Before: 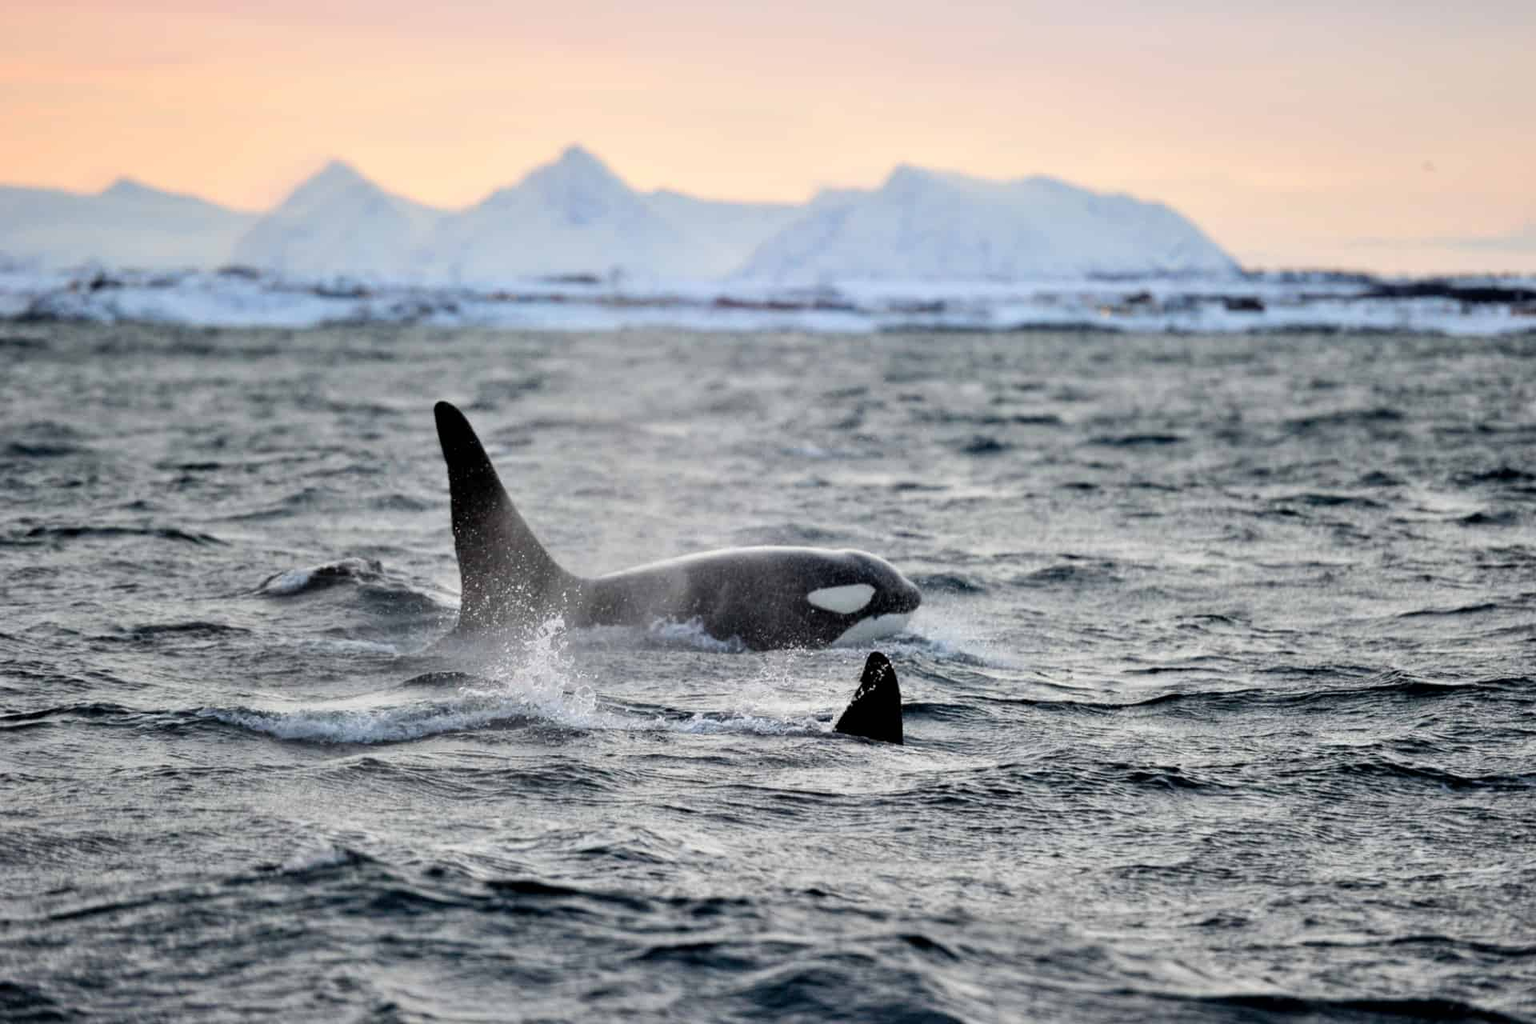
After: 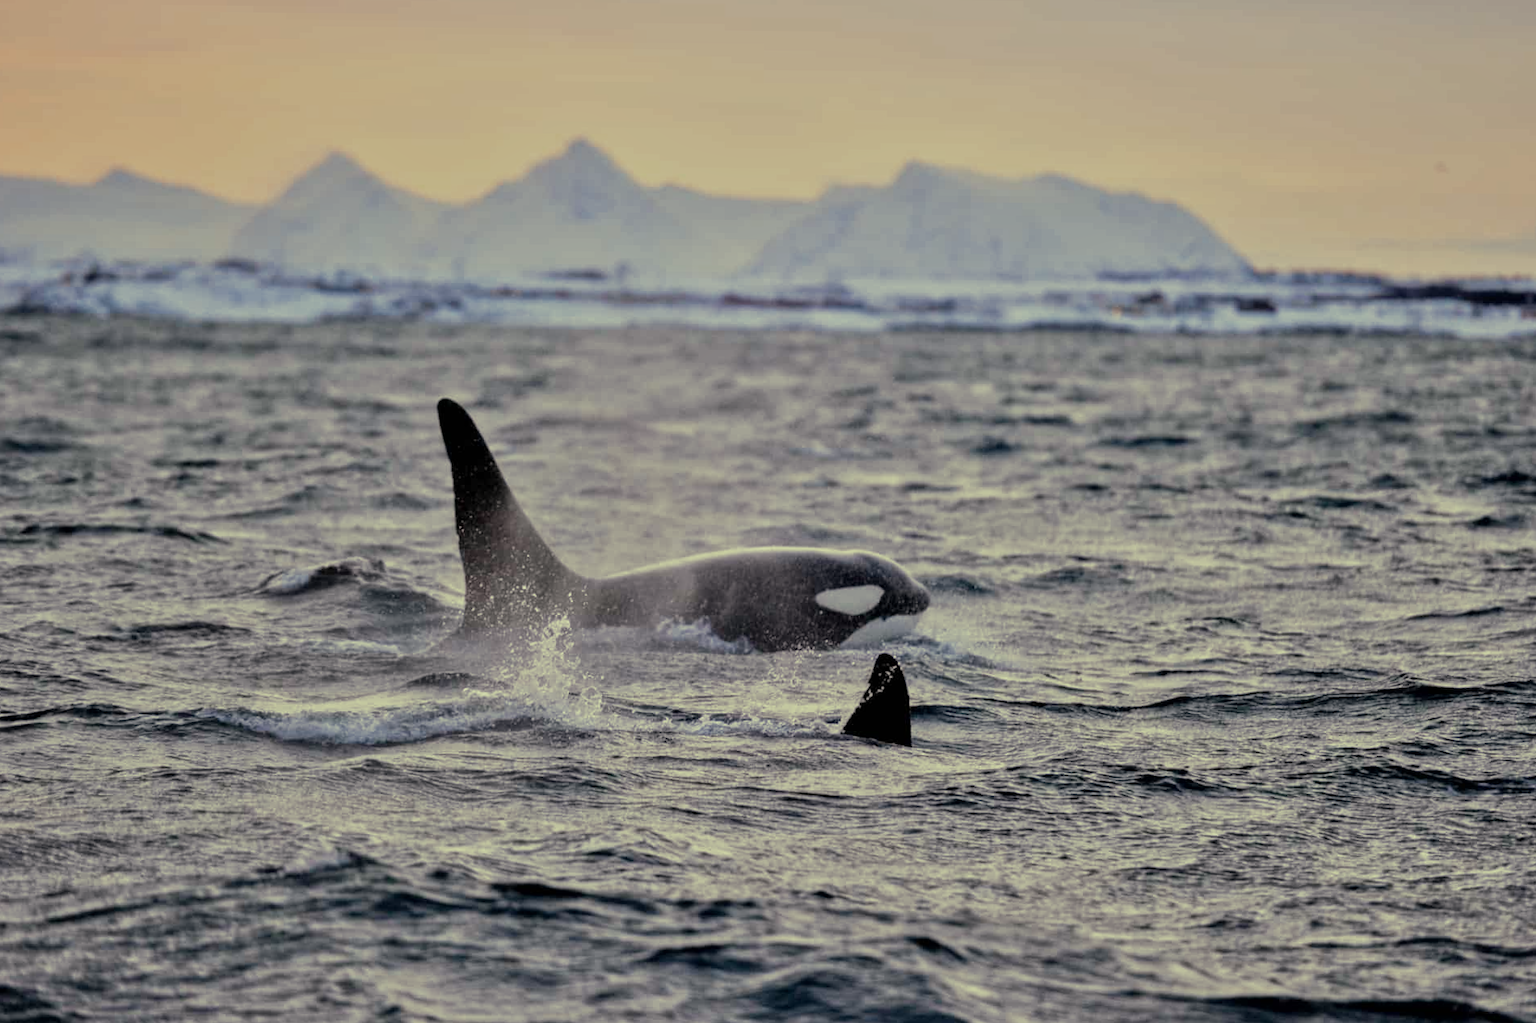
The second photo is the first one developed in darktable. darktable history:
color correction: highlights a* 3.84, highlights b* 5.07
rotate and perspective: rotation 0.174°, lens shift (vertical) 0.013, lens shift (horizontal) 0.019, shear 0.001, automatic cropping original format, crop left 0.007, crop right 0.991, crop top 0.016, crop bottom 0.997
split-toning: shadows › hue 290.82°, shadows › saturation 0.34, highlights › saturation 0.38, balance 0, compress 50%
tone equalizer: -8 EV -0.002 EV, -7 EV 0.005 EV, -6 EV -0.008 EV, -5 EV 0.007 EV, -4 EV -0.042 EV, -3 EV -0.233 EV, -2 EV -0.662 EV, -1 EV -0.983 EV, +0 EV -0.969 EV, smoothing diameter 2%, edges refinement/feathering 20, mask exposure compensation -1.57 EV, filter diffusion 5
